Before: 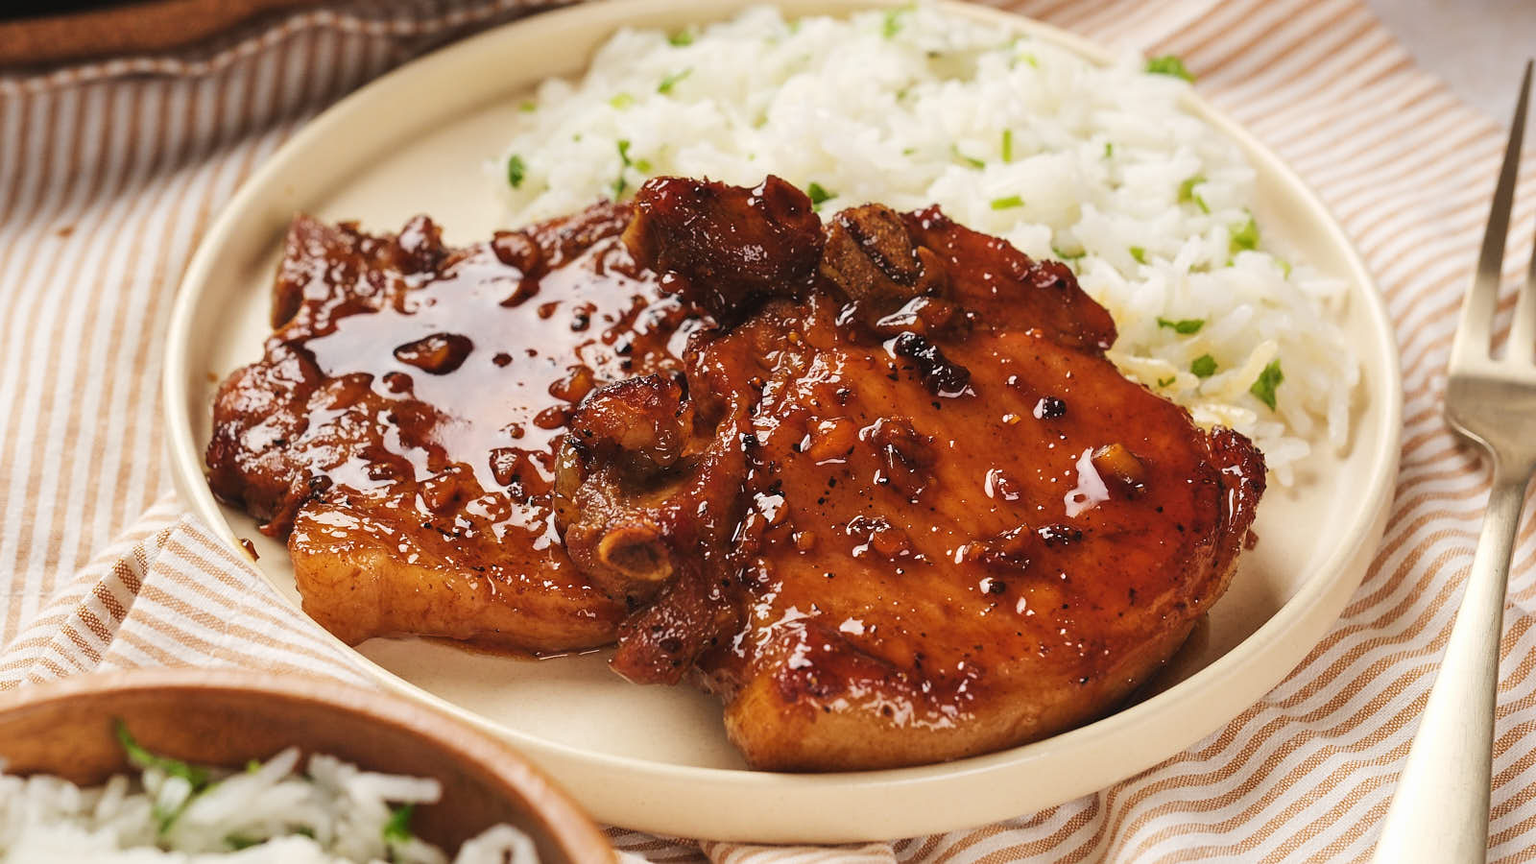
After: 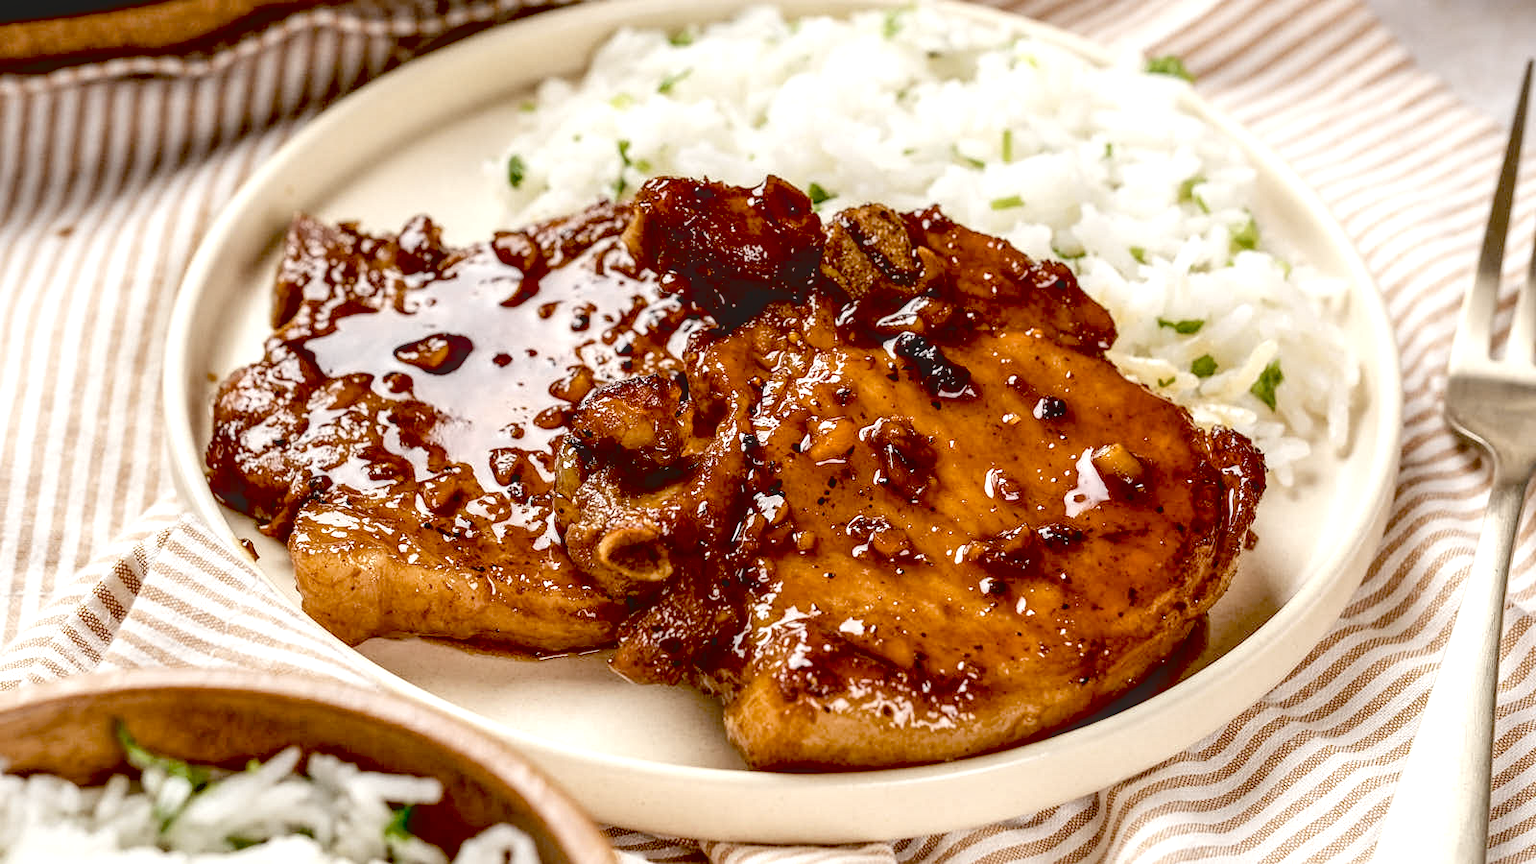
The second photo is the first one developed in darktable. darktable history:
exposure: black level correction 0.035, exposure 0.9 EV, compensate highlight preservation false
white balance: emerald 1
contrast brightness saturation: contrast -0.26, saturation -0.43
local contrast: highlights 25%, detail 150%
